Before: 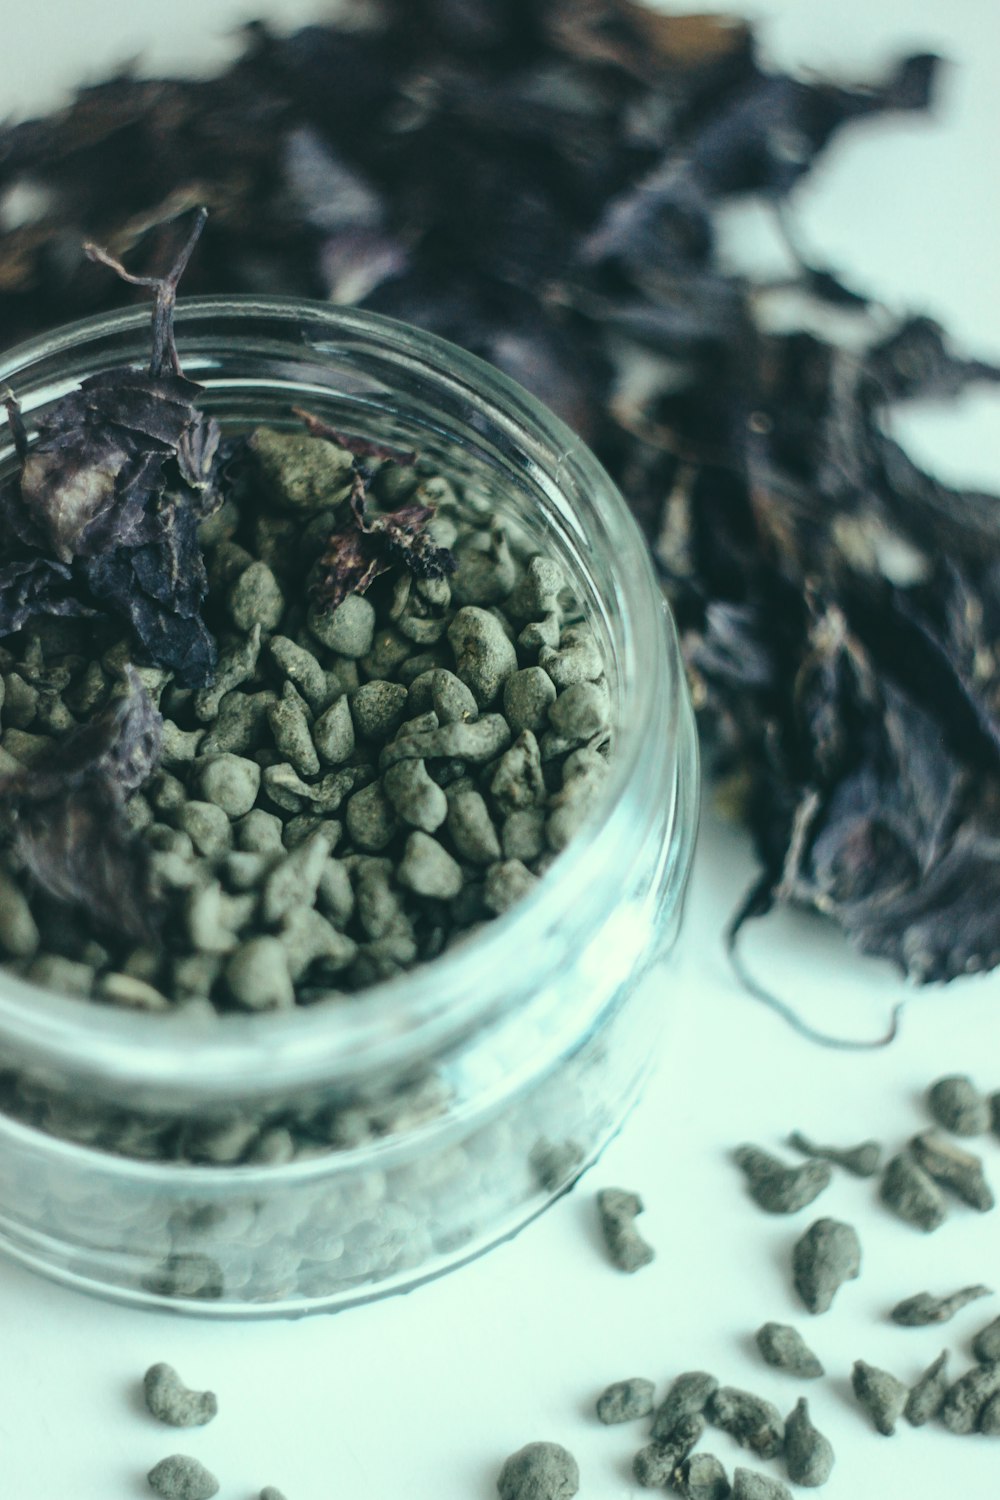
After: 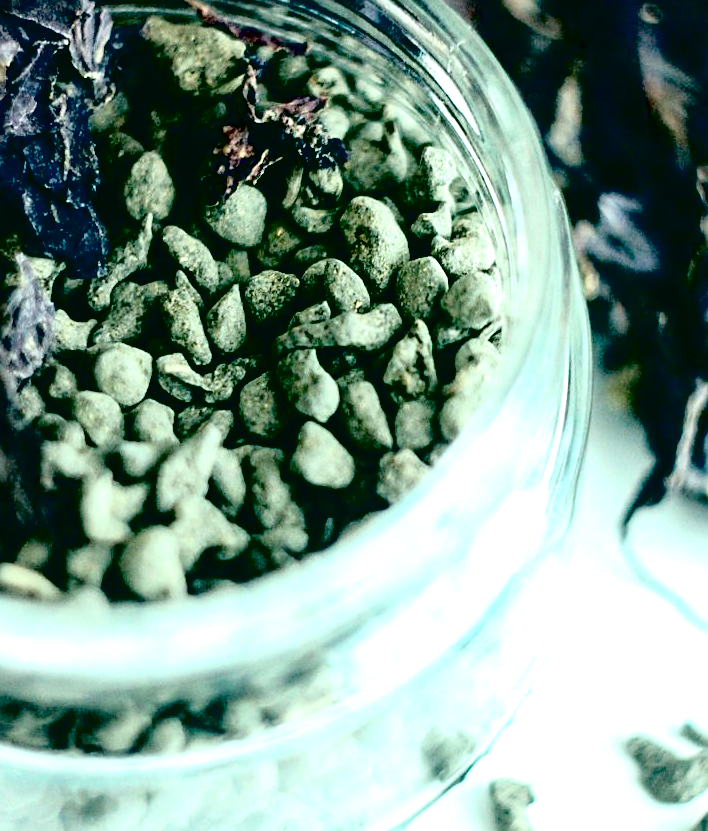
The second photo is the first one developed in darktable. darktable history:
sharpen: on, module defaults
crop: left 10.895%, top 27.365%, right 18.303%, bottom 17.226%
tone curve: curves: ch0 [(0, 0) (0.003, 0.003) (0.011, 0.006) (0.025, 0.015) (0.044, 0.025) (0.069, 0.034) (0.1, 0.052) (0.136, 0.092) (0.177, 0.157) (0.224, 0.228) (0.277, 0.305) (0.335, 0.392) (0.399, 0.466) (0.468, 0.543) (0.543, 0.612) (0.623, 0.692) (0.709, 0.78) (0.801, 0.865) (0.898, 0.935) (1, 1)], color space Lab, independent channels, preserve colors none
exposure: black level correction 0.035, exposure 0.9 EV, compensate highlight preservation false
